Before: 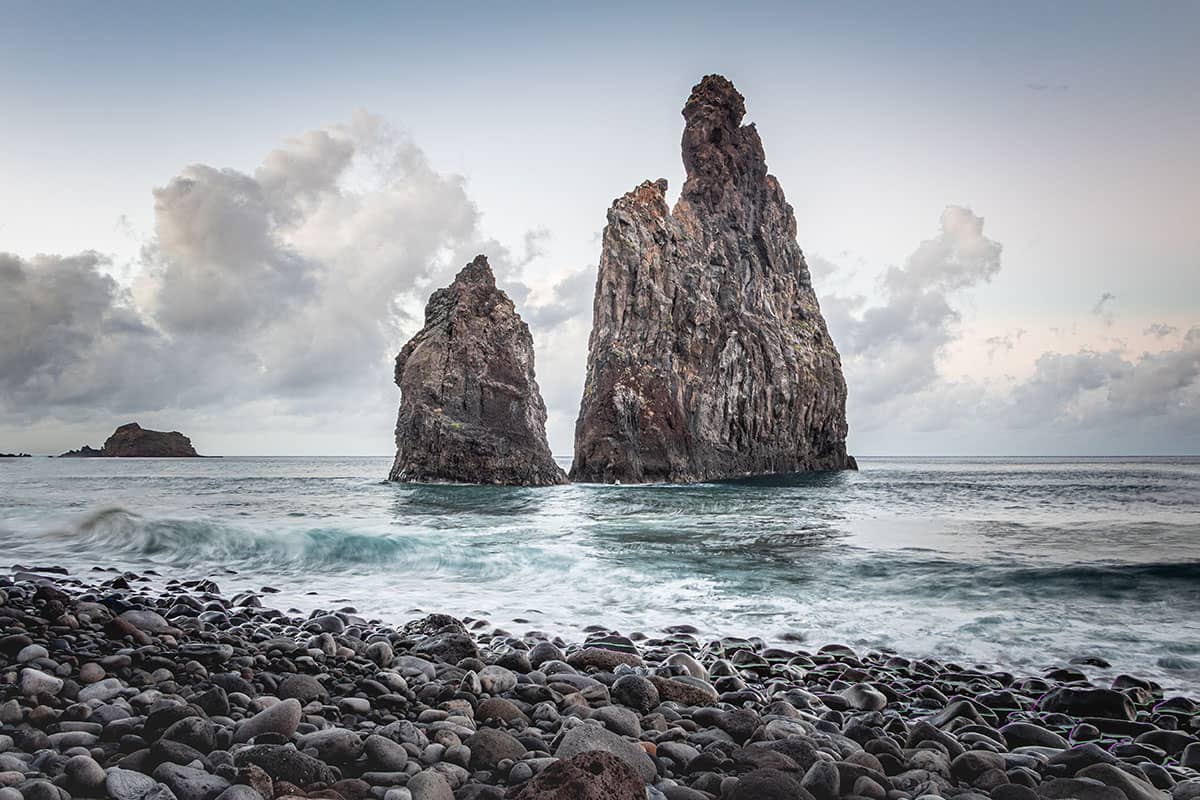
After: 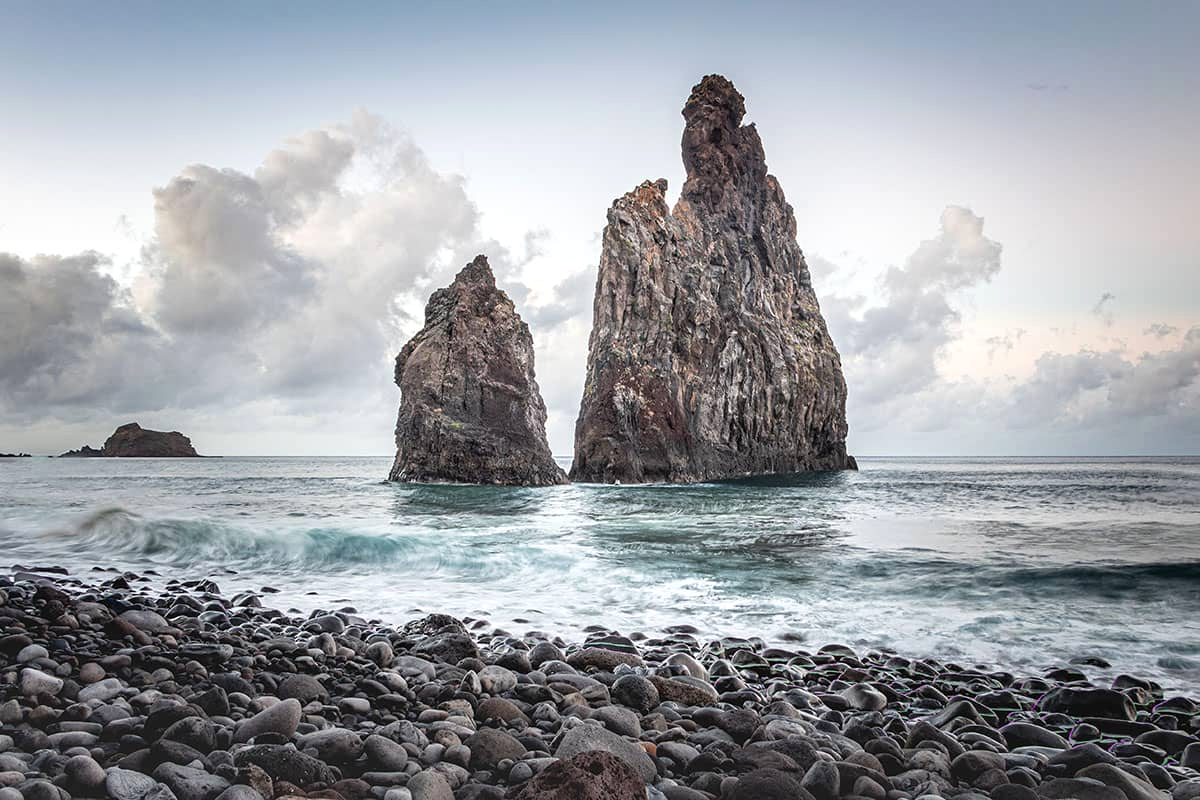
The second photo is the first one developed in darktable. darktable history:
exposure: exposure 0.187 EV, compensate exposure bias true, compensate highlight preservation false
